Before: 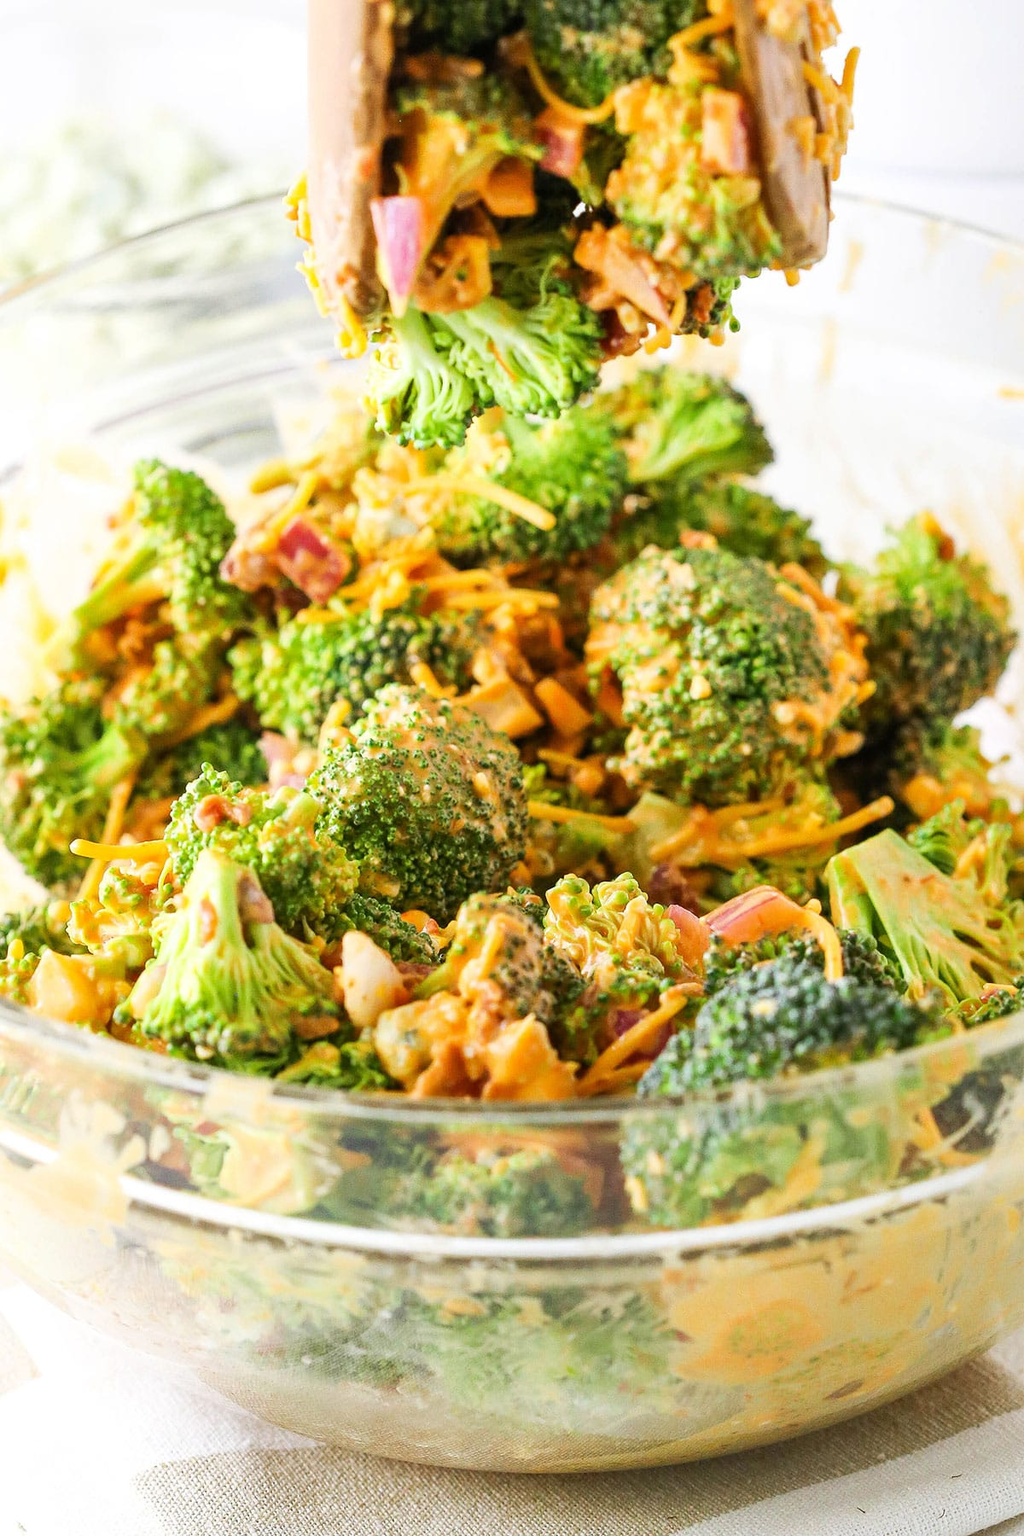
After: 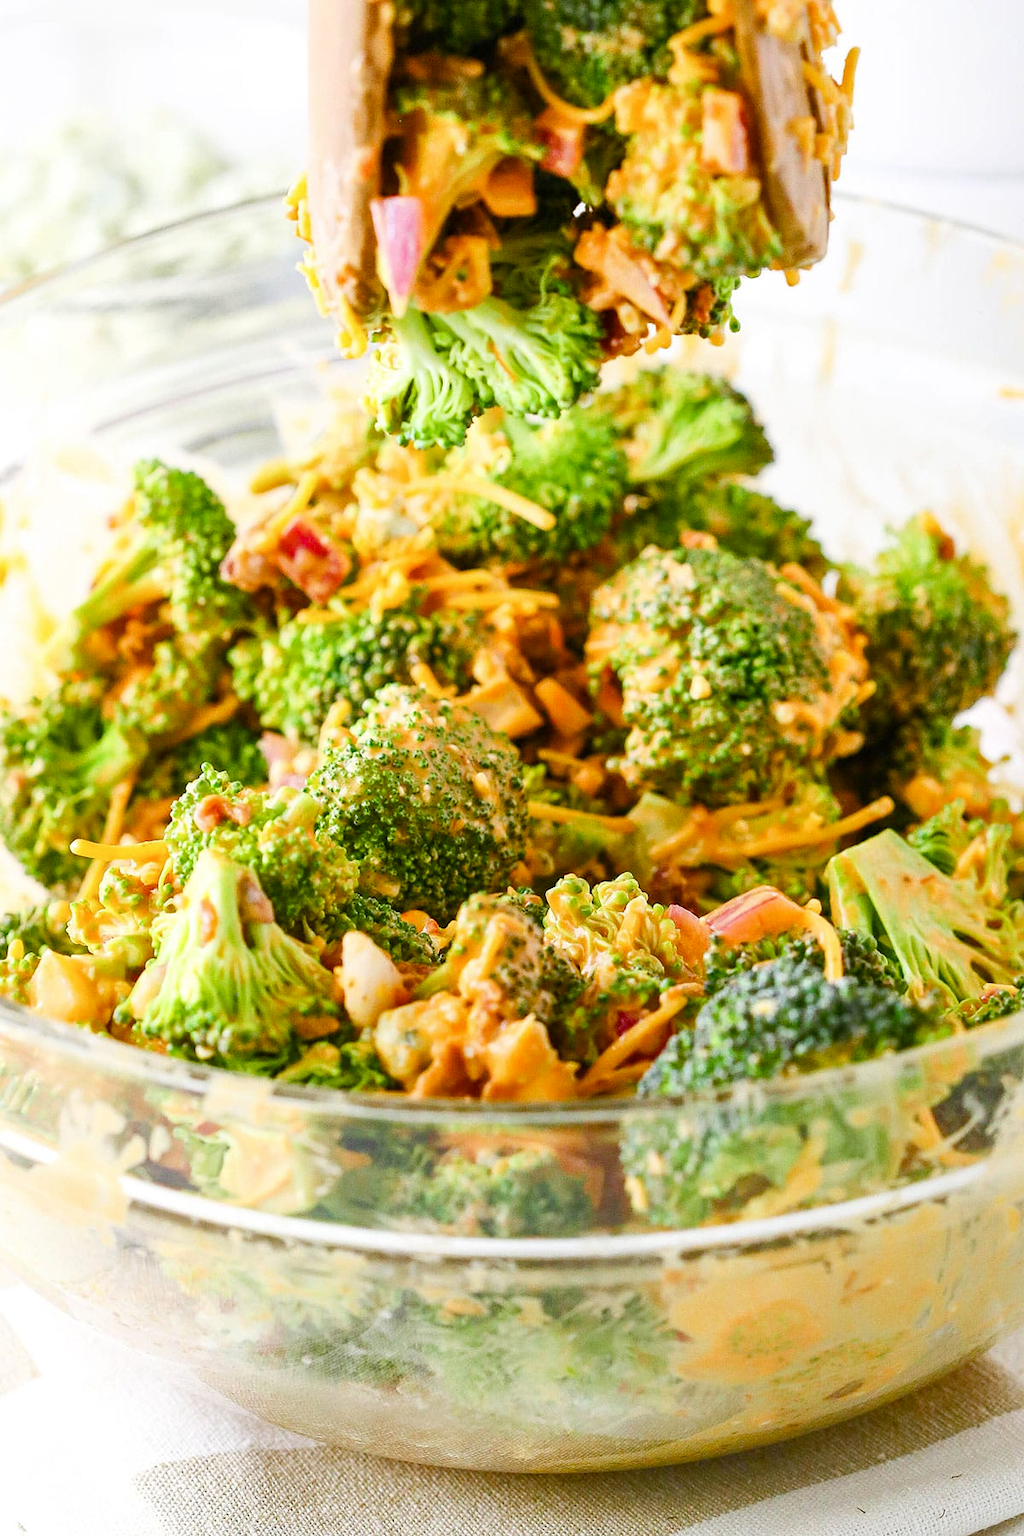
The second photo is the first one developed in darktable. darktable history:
color balance rgb: perceptual saturation grading › global saturation 20%, perceptual saturation grading › highlights -25.791%, perceptual saturation grading › shadows 49.38%
